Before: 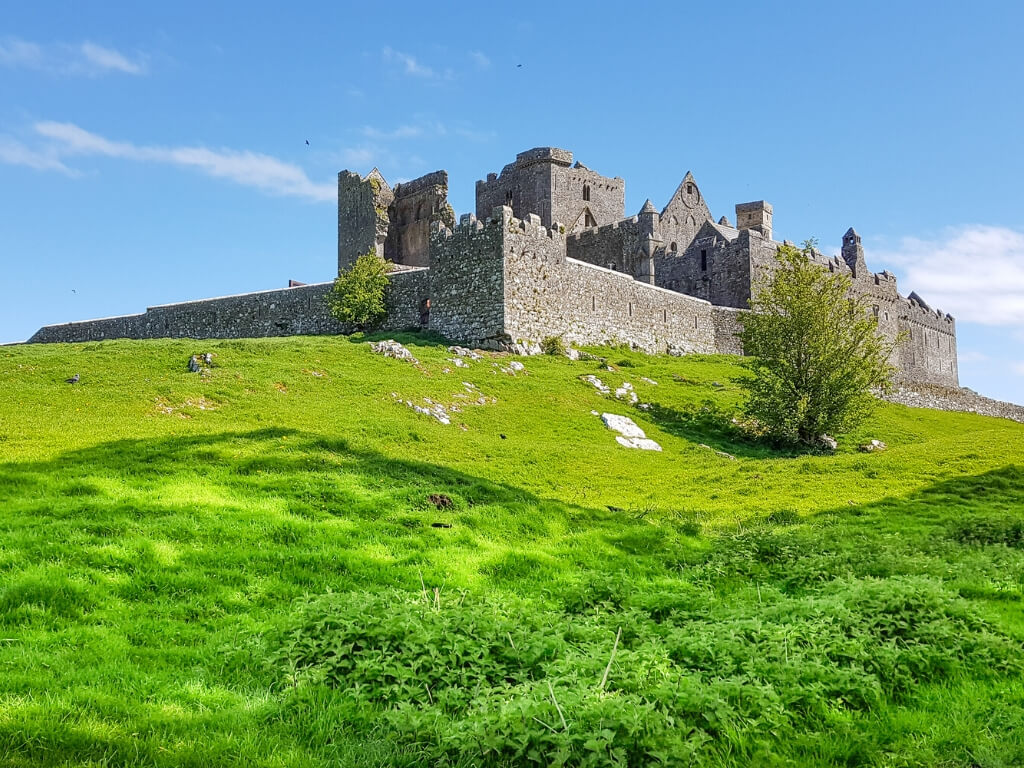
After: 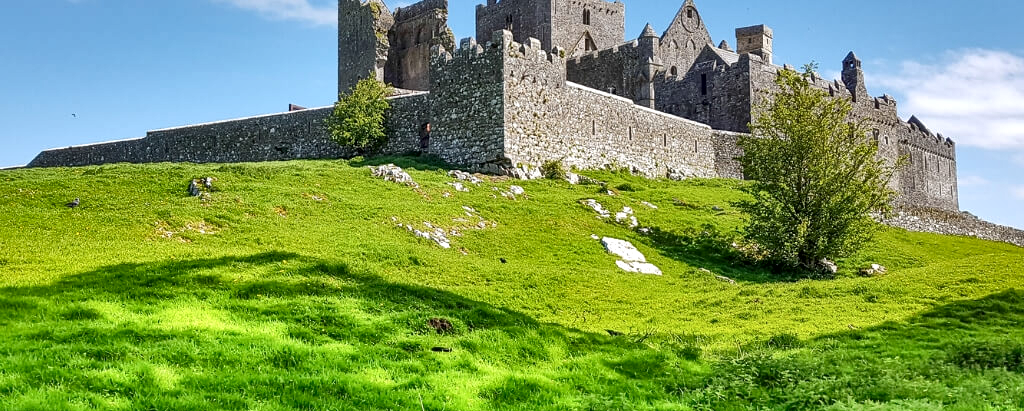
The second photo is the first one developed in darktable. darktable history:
local contrast: mode bilateral grid, contrast 25, coarseness 60, detail 151%, midtone range 0.2
shadows and highlights: white point adjustment 0.05, highlights color adjustment 55.9%, soften with gaussian
crop and rotate: top 23.043%, bottom 23.437%
